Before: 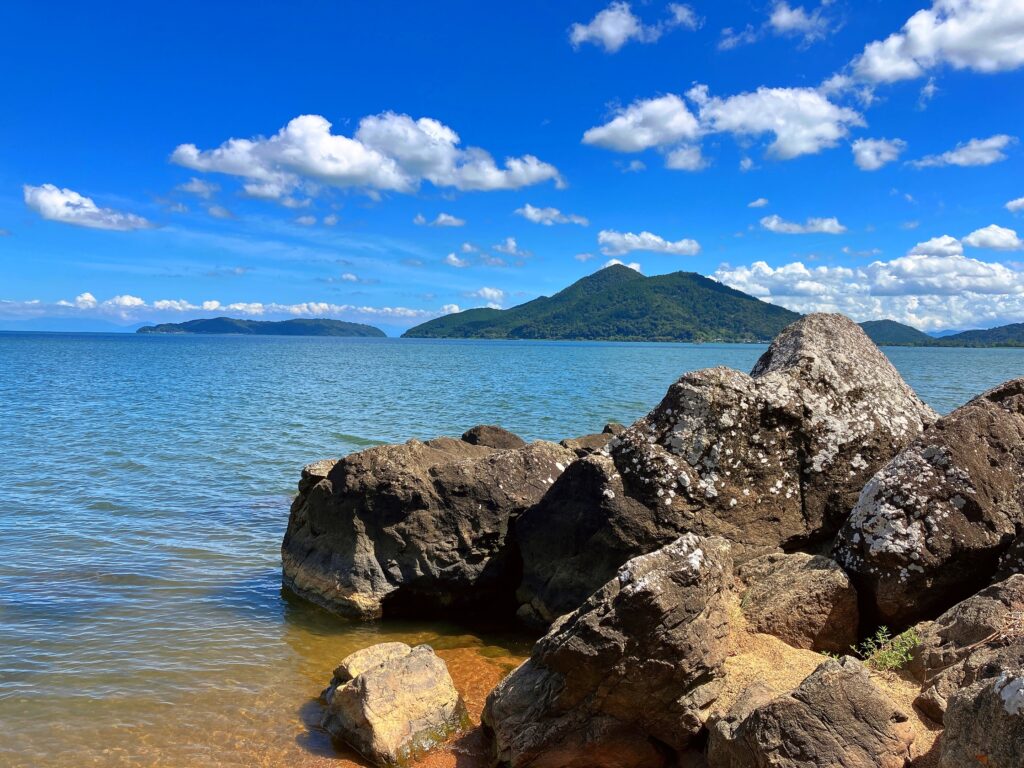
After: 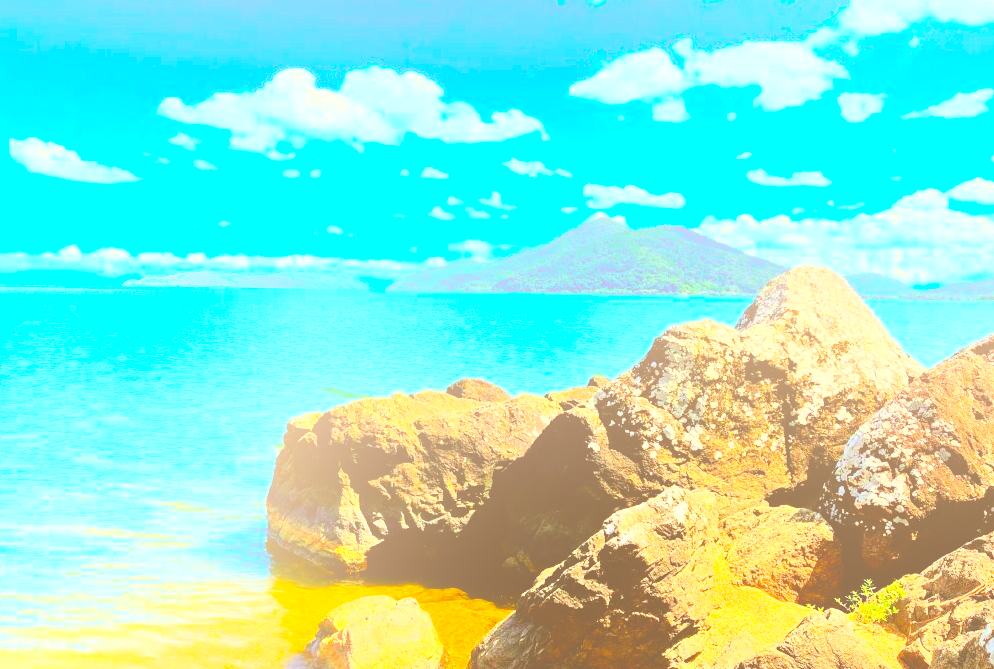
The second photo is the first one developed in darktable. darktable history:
tone equalizer: on, module defaults
exposure: black level correction 0, exposure 0.7 EV, compensate exposure bias true, compensate highlight preservation false
rgb curve: curves: ch0 [(0, 0) (0.21, 0.15) (0.24, 0.21) (0.5, 0.75) (0.75, 0.96) (0.89, 0.99) (1, 1)]; ch1 [(0, 0.02) (0.21, 0.13) (0.25, 0.2) (0.5, 0.67) (0.75, 0.9) (0.89, 0.97) (1, 1)]; ch2 [(0, 0.02) (0.21, 0.13) (0.25, 0.2) (0.5, 0.67) (0.75, 0.9) (0.89, 0.97) (1, 1)], compensate middle gray true
bloom: size 40%
crop: left 1.507%, top 6.147%, right 1.379%, bottom 6.637%
color balance rgb: linear chroma grading › global chroma 15%, perceptual saturation grading › global saturation 30%
color correction: highlights a* -5.3, highlights b* 9.8, shadows a* 9.8, shadows b* 24.26
